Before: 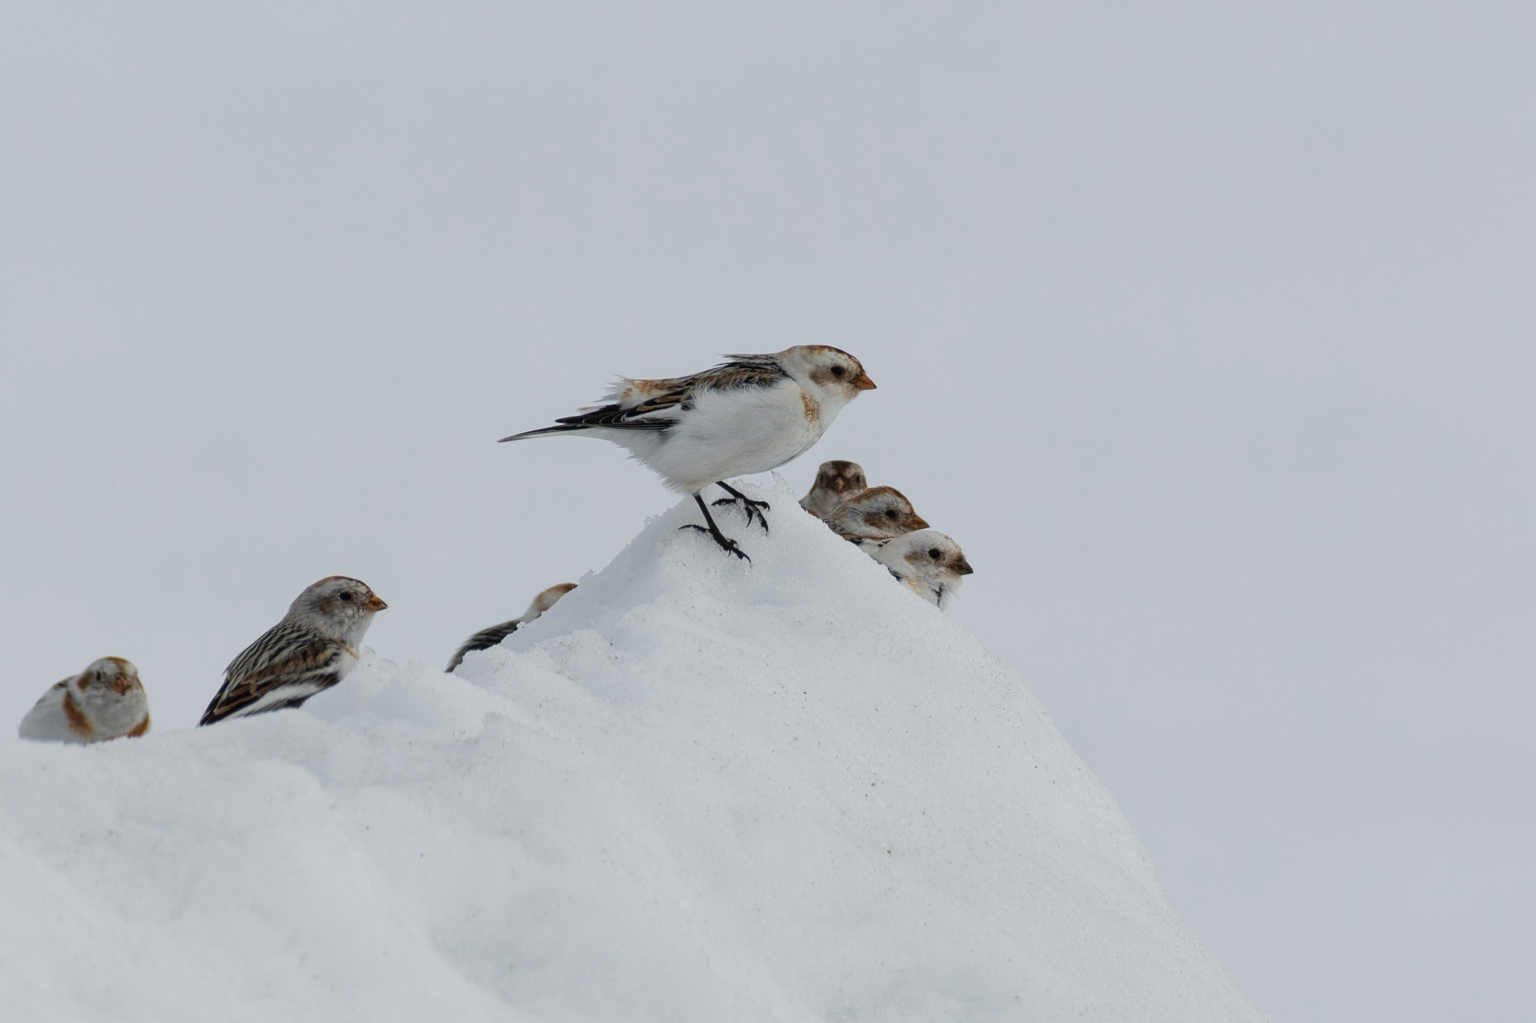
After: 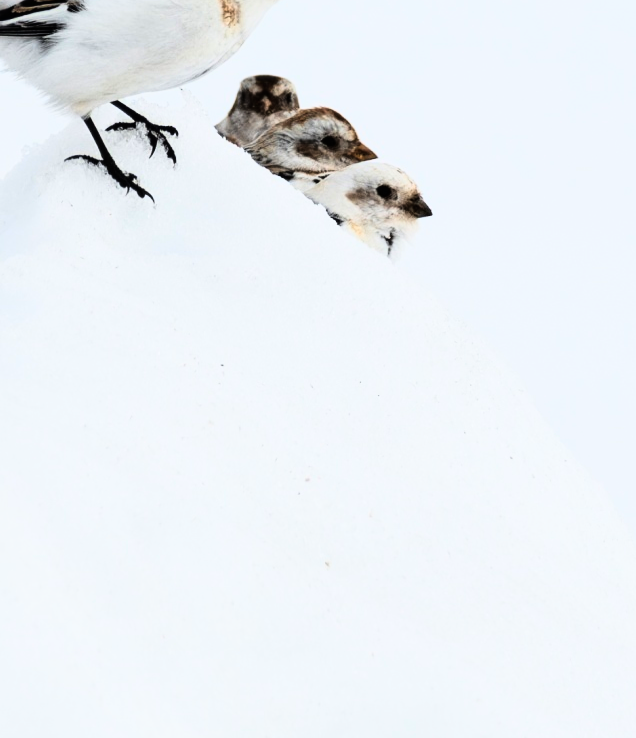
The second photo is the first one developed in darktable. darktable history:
crop: left 40.878%, top 39.176%, right 25.993%, bottom 3.081%
rgb curve: curves: ch0 [(0, 0) (0.21, 0.15) (0.24, 0.21) (0.5, 0.75) (0.75, 0.96) (0.89, 0.99) (1, 1)]; ch1 [(0, 0.02) (0.21, 0.13) (0.25, 0.2) (0.5, 0.67) (0.75, 0.9) (0.89, 0.97) (1, 1)]; ch2 [(0, 0.02) (0.21, 0.13) (0.25, 0.2) (0.5, 0.67) (0.75, 0.9) (0.89, 0.97) (1, 1)], compensate middle gray true
